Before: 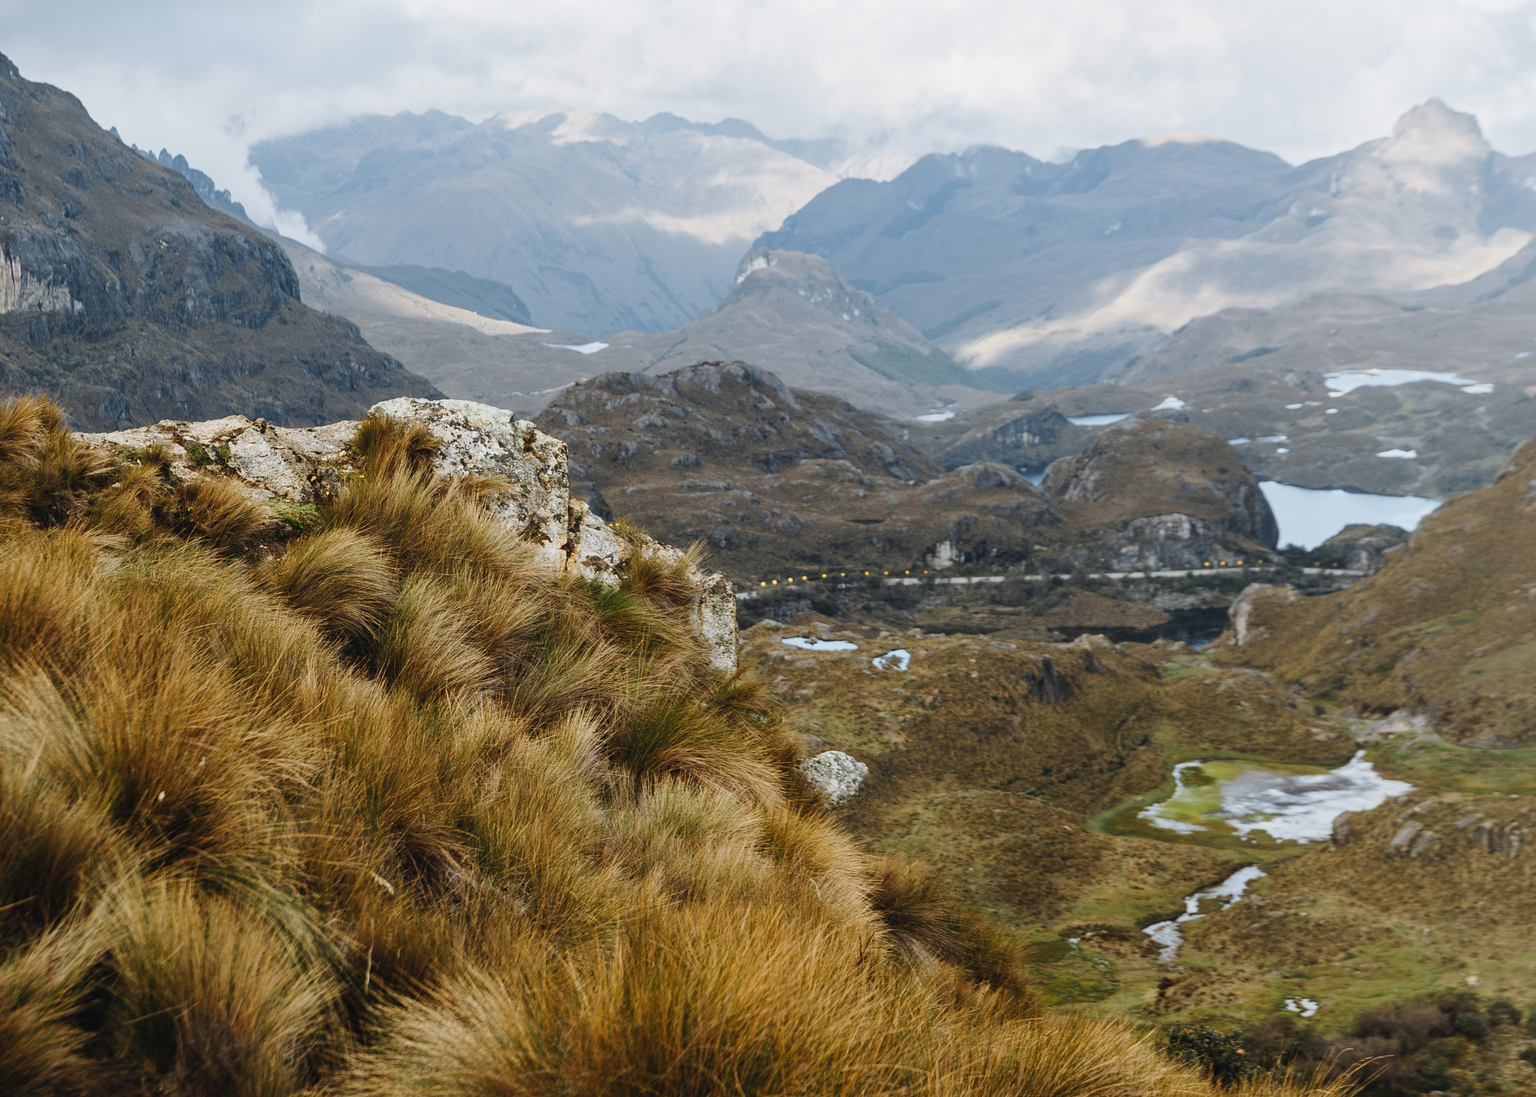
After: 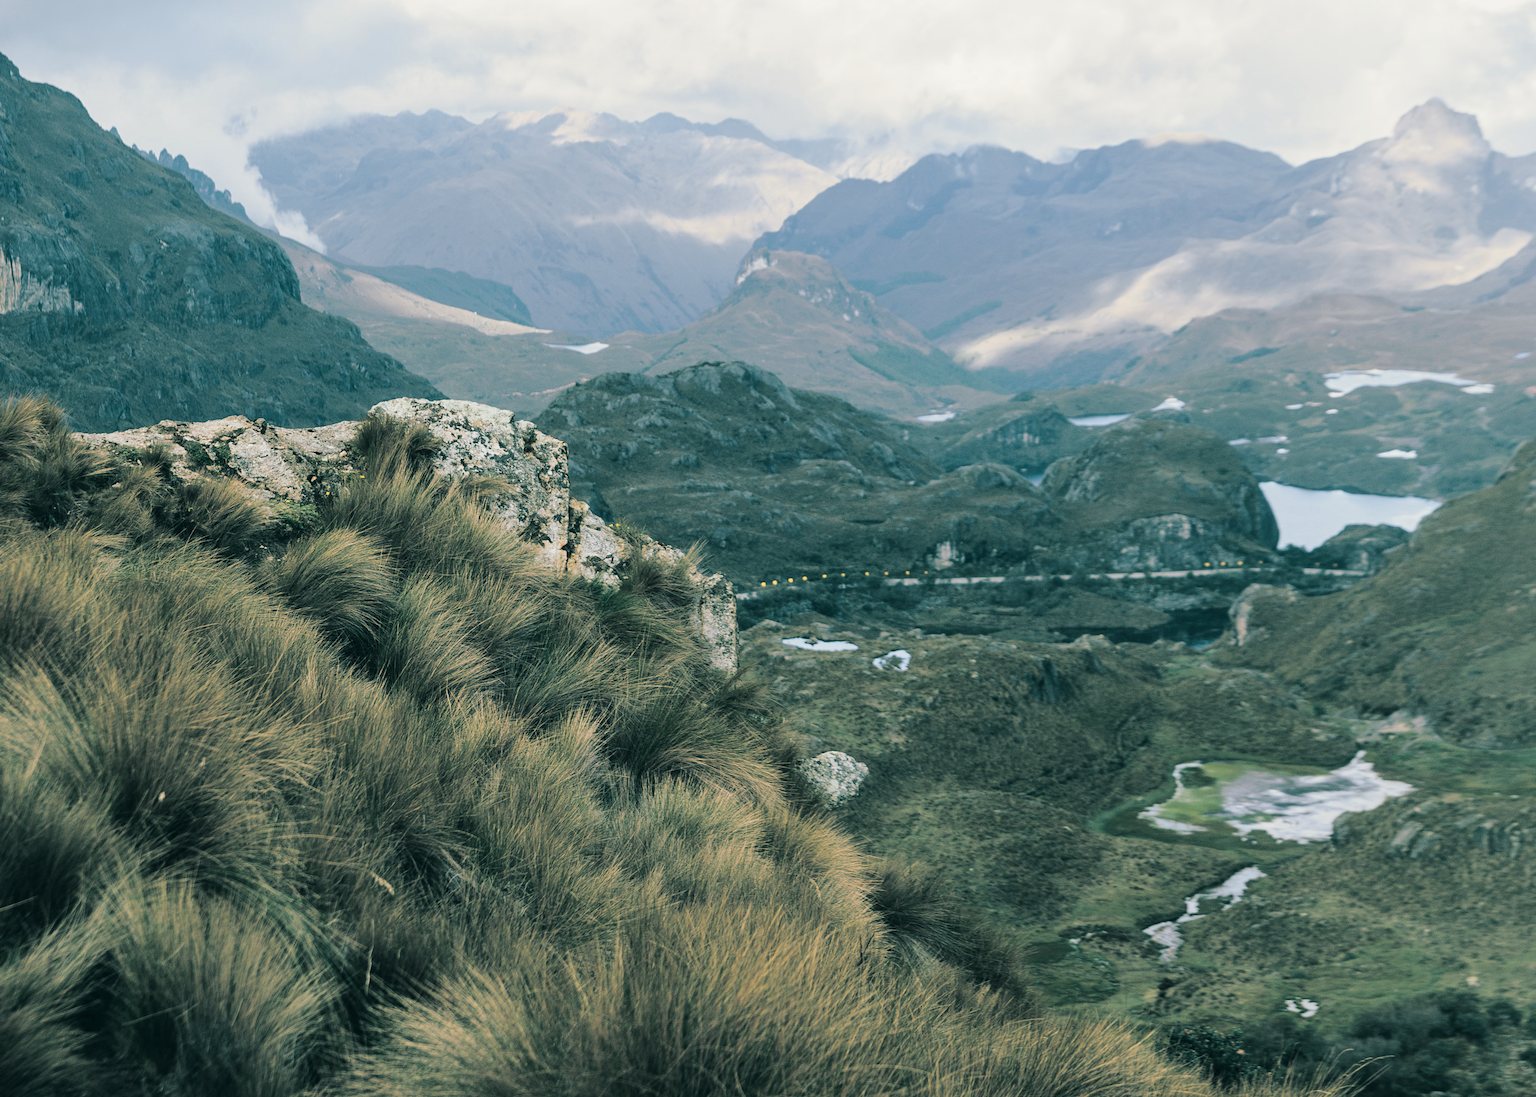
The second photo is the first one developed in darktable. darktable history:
sharpen: radius 2.883, amount 0.868, threshold 47.523
split-toning: shadows › hue 186.43°, highlights › hue 49.29°, compress 30.29%
